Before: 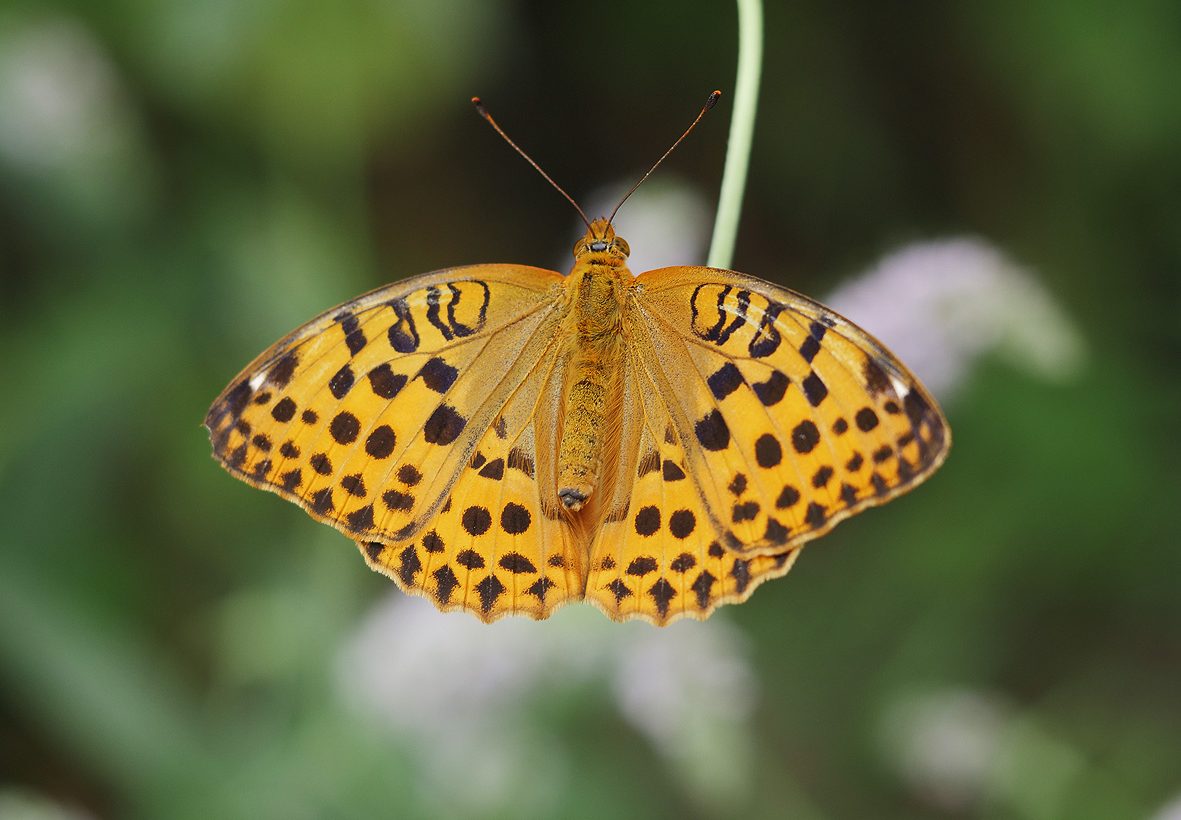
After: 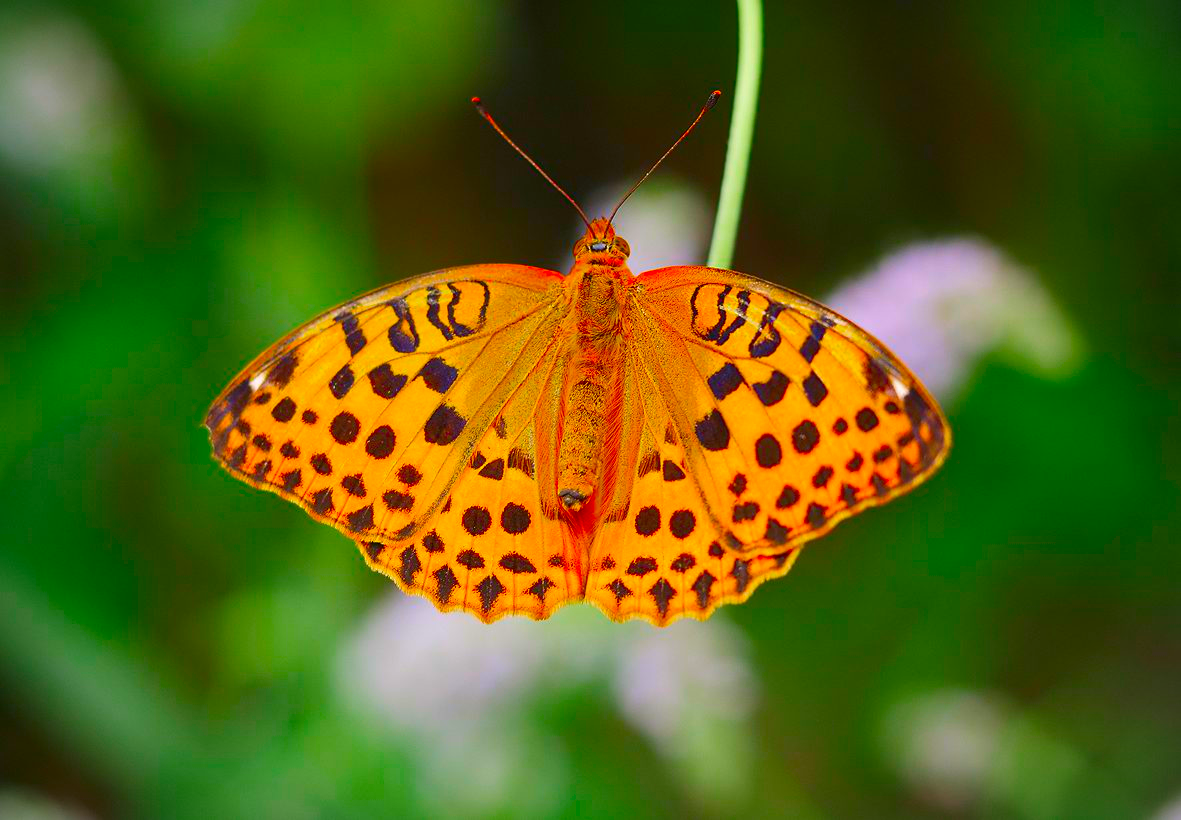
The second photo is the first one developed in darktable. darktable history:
color correction: highlights a* 1.59, highlights b* -1.7, saturation 2.48
fill light: on, module defaults
vignetting: fall-off start 100%, brightness -0.282, width/height ratio 1.31
